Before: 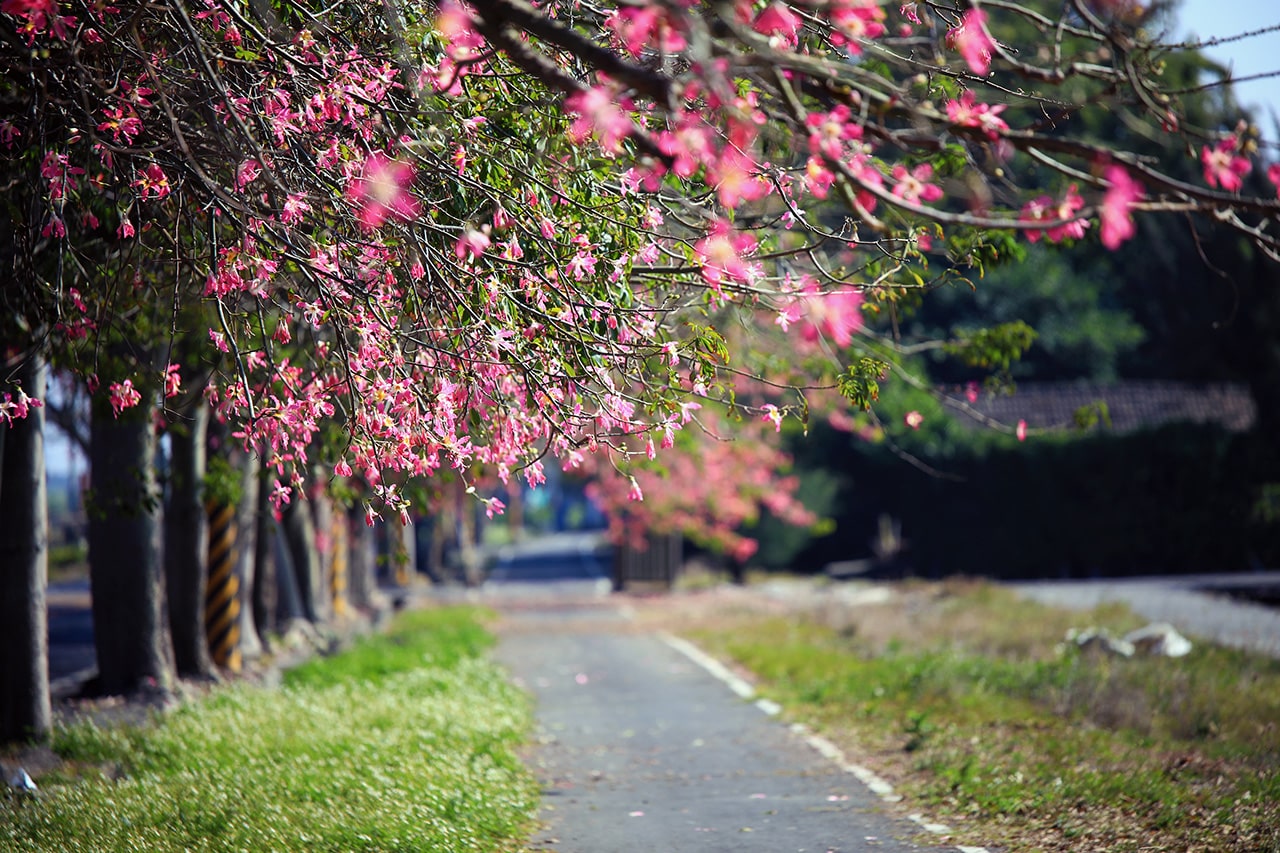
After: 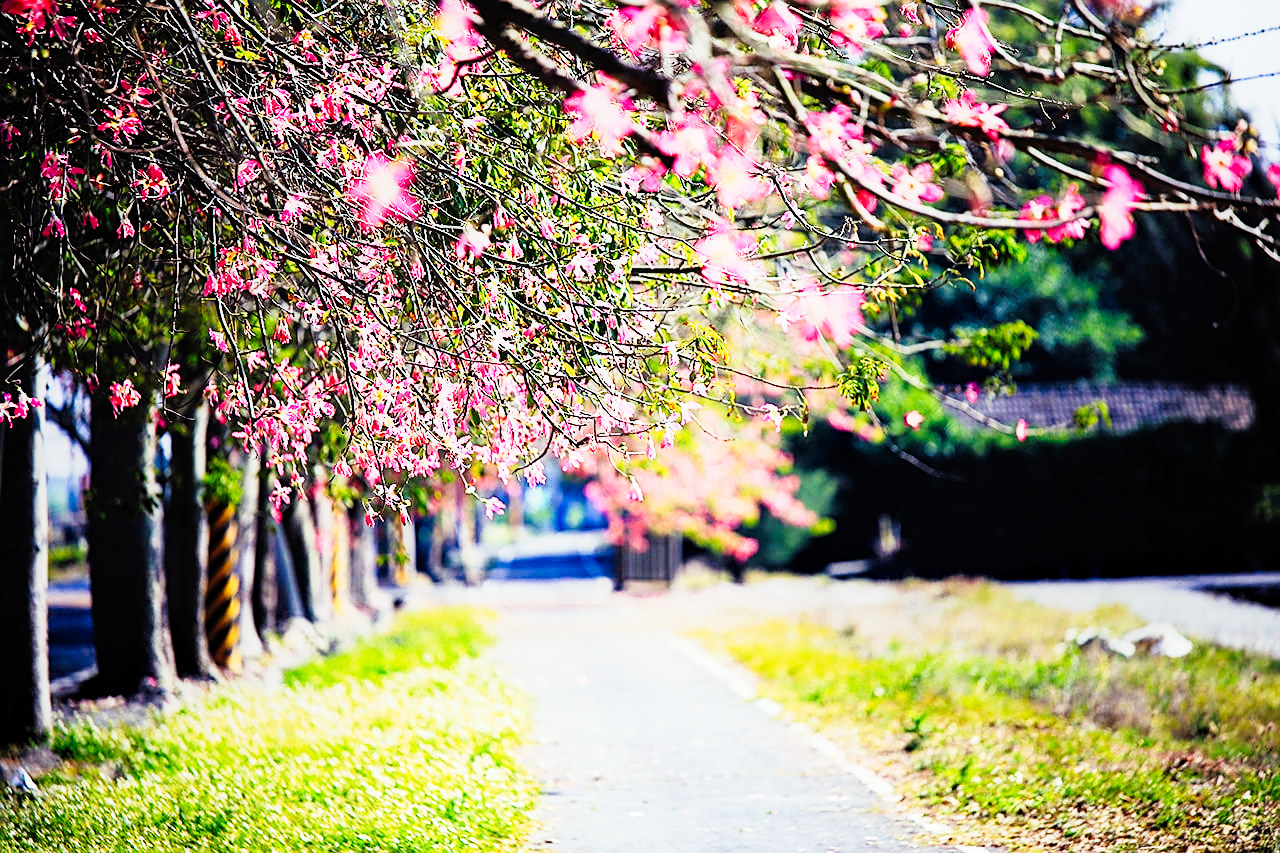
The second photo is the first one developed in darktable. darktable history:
tone curve: curves: ch0 [(0, 0) (0.003, 0.005) (0.011, 0.008) (0.025, 0.01) (0.044, 0.014) (0.069, 0.017) (0.1, 0.022) (0.136, 0.028) (0.177, 0.037) (0.224, 0.049) (0.277, 0.091) (0.335, 0.168) (0.399, 0.292) (0.468, 0.463) (0.543, 0.637) (0.623, 0.792) (0.709, 0.903) (0.801, 0.963) (0.898, 0.985) (1, 1)], preserve colors none
exposure: exposure 0.258 EV, compensate highlight preservation false
sharpen: on, module defaults
local contrast: highlights 61%, shadows 106%, detail 107%, midtone range 0.529
contrast brightness saturation: brightness 0.28
